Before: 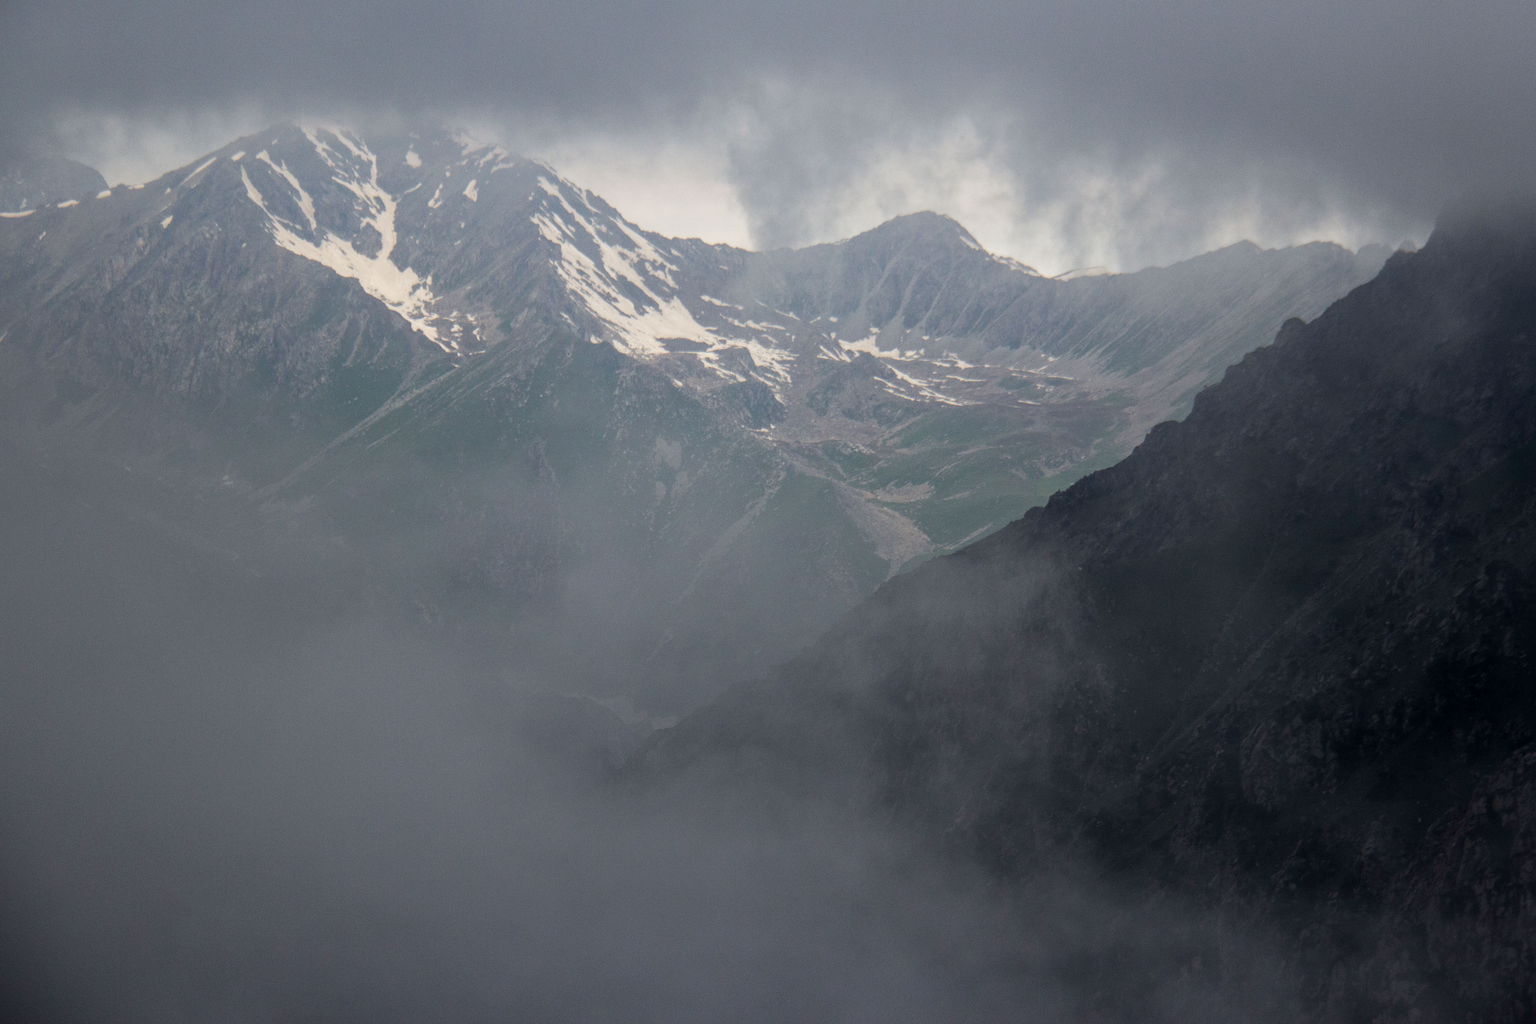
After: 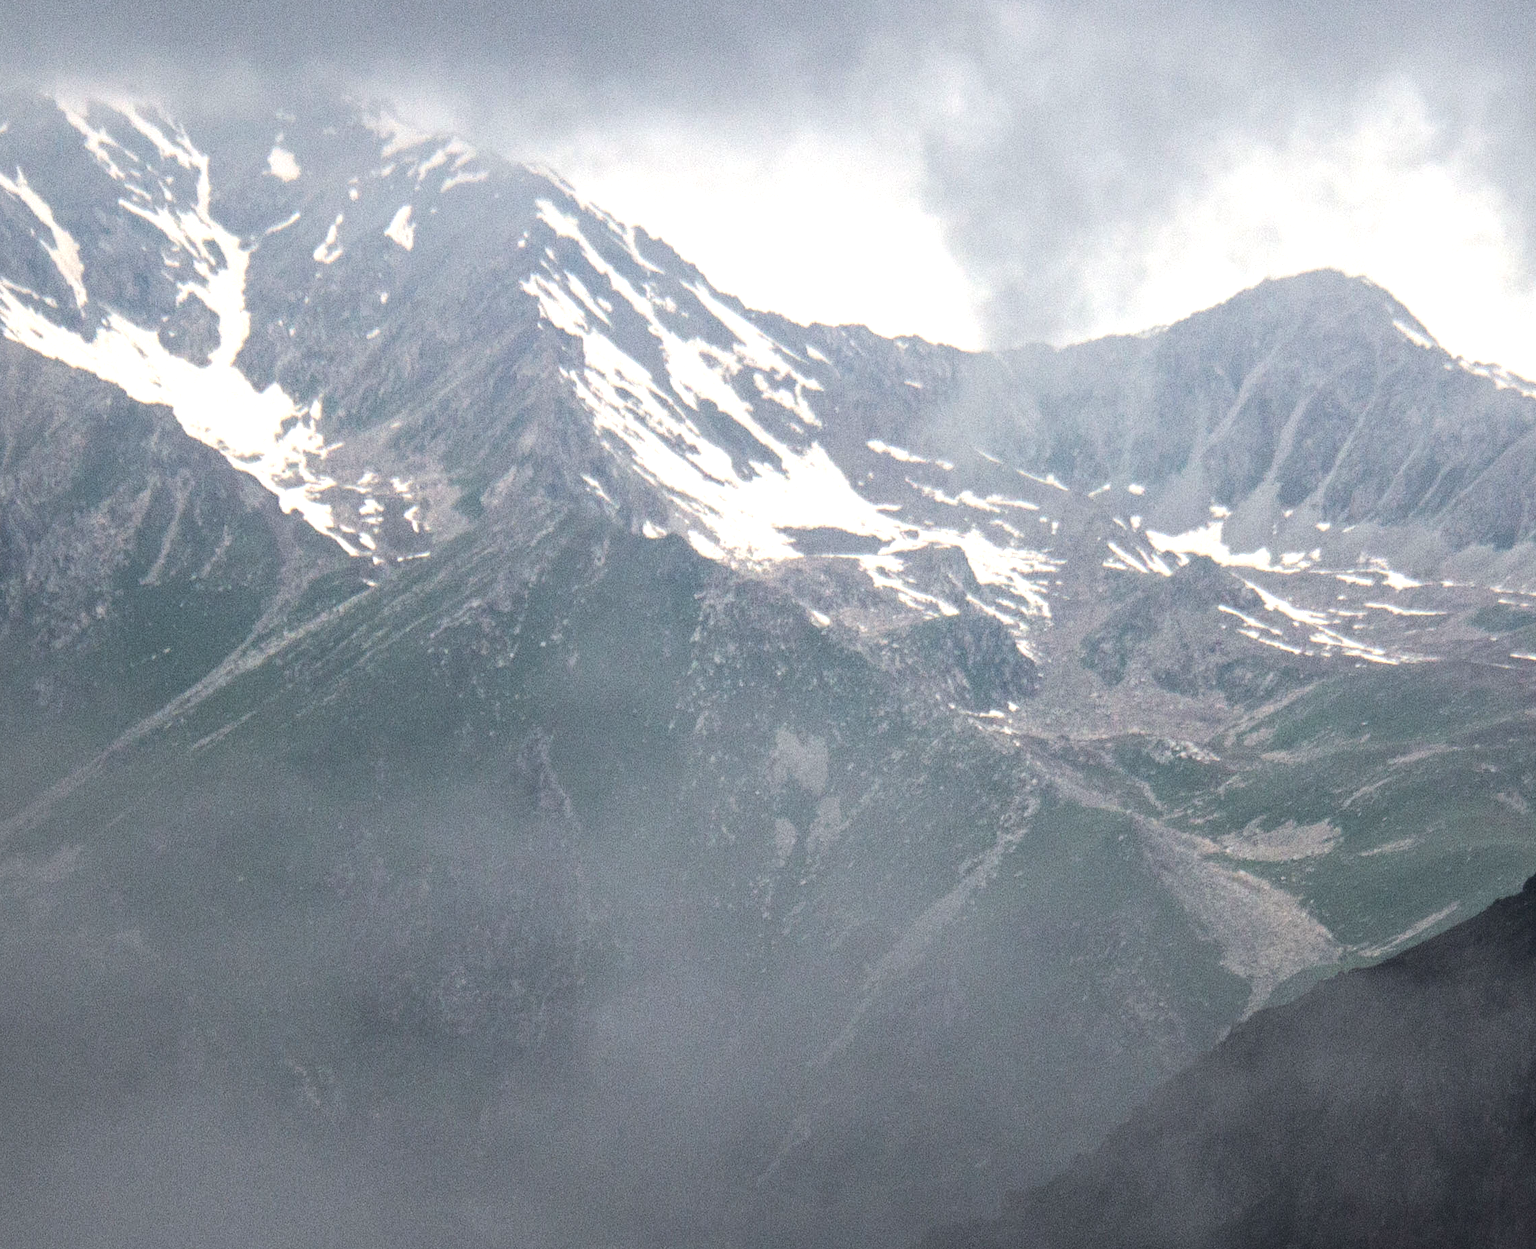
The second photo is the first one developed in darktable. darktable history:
tone equalizer: -8 EV -1.08 EV, -7 EV -1.01 EV, -6 EV -0.867 EV, -5 EV -0.578 EV, -3 EV 0.578 EV, -2 EV 0.867 EV, -1 EV 1.01 EV, +0 EV 1.08 EV, edges refinement/feathering 500, mask exposure compensation -1.57 EV, preserve details no
crop: left 17.835%, top 7.675%, right 32.881%, bottom 32.213%
exposure: black level correction 0.009, exposure 0.014 EV, compensate highlight preservation false
